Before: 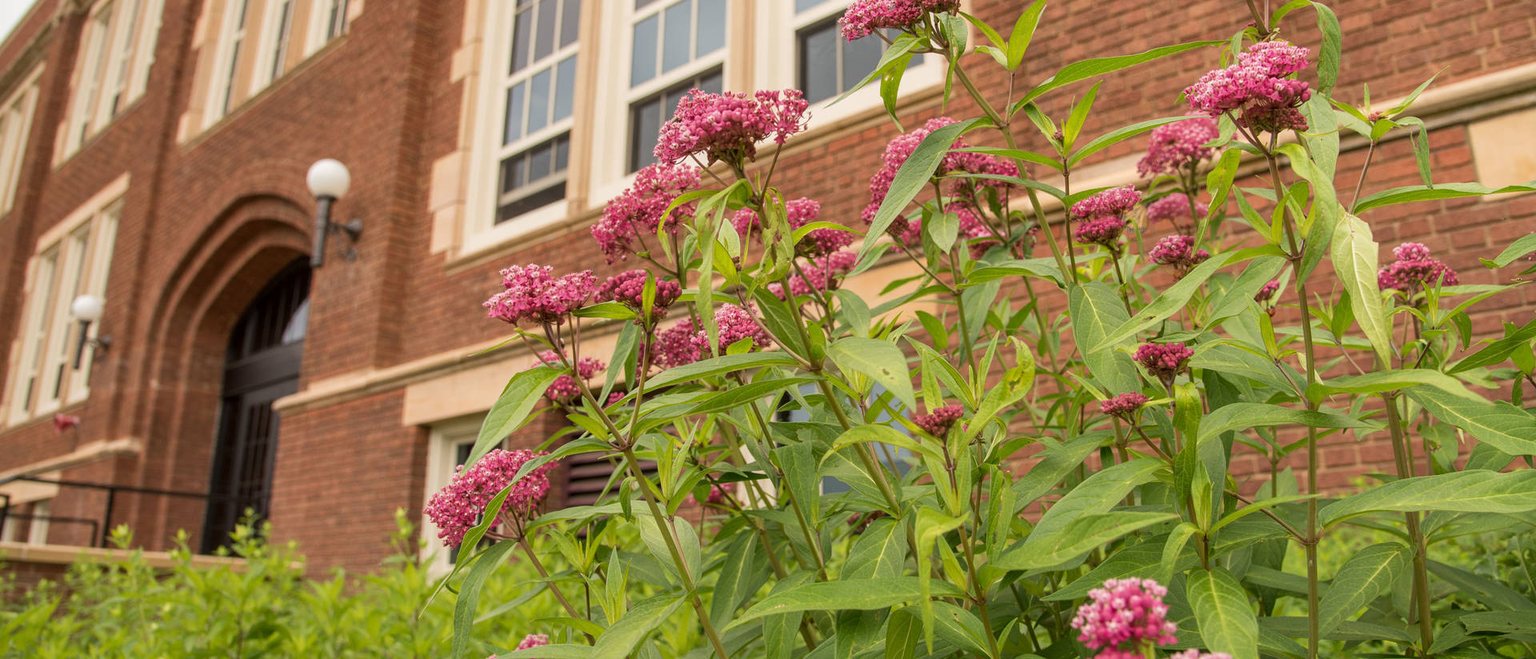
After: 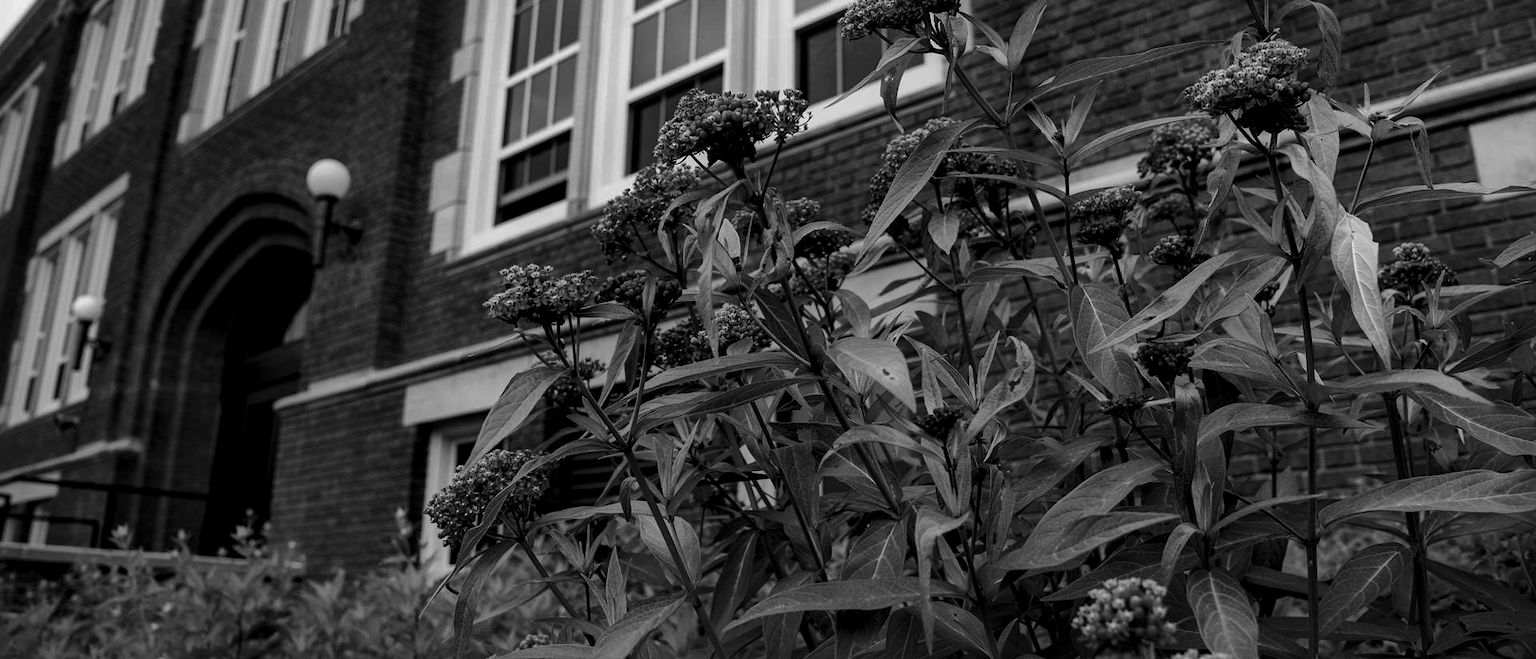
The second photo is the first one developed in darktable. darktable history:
tone equalizer: -8 EV -0.001 EV, -7 EV 0.001 EV, -6 EV -0.002 EV, -5 EV -0.003 EV, -4 EV -0.062 EV, -3 EV -0.222 EV, -2 EV -0.267 EV, -1 EV 0.105 EV, +0 EV 0.303 EV
contrast brightness saturation: contrast -0.03, brightness -0.59, saturation -1
exposure: exposure -0.21 EV, compensate highlight preservation false
local contrast: mode bilateral grid, contrast 20, coarseness 50, detail 171%, midtone range 0.2
